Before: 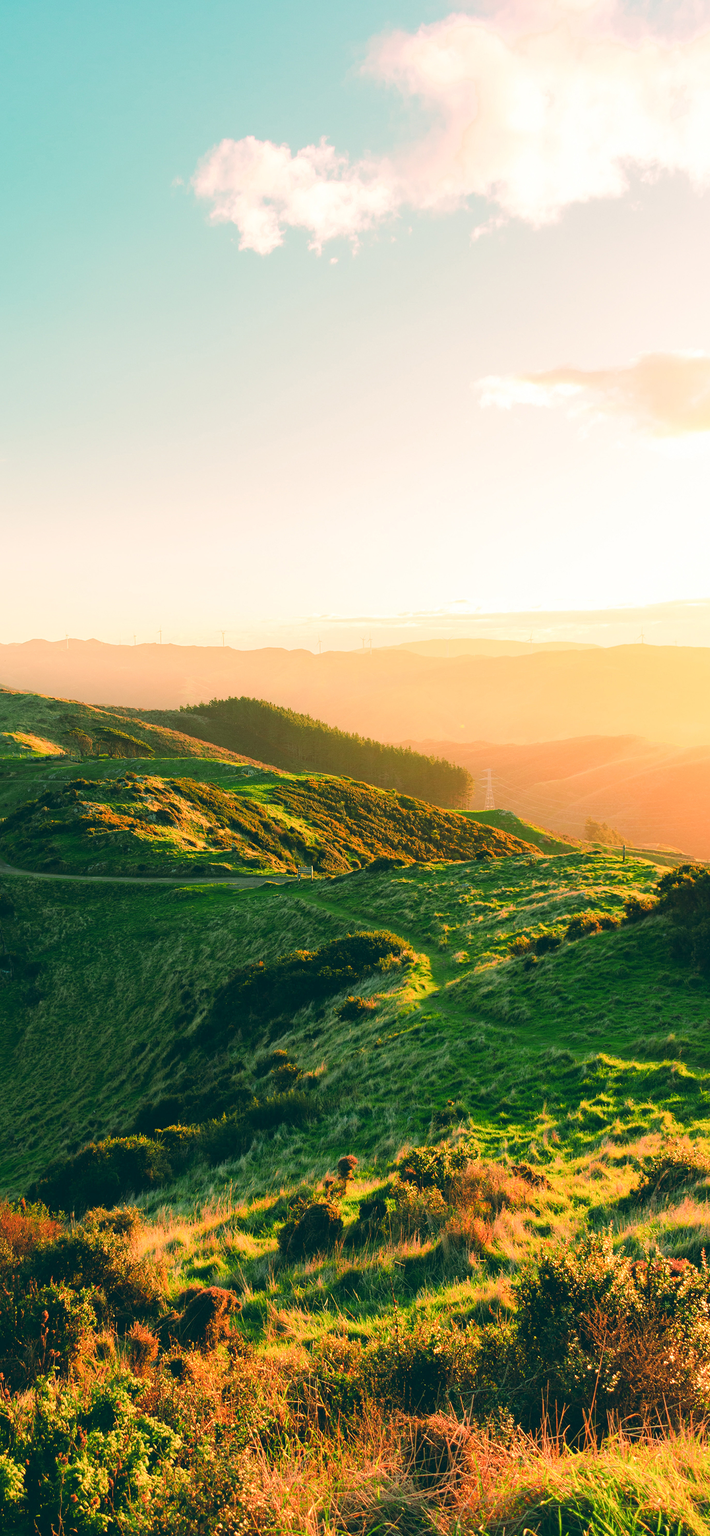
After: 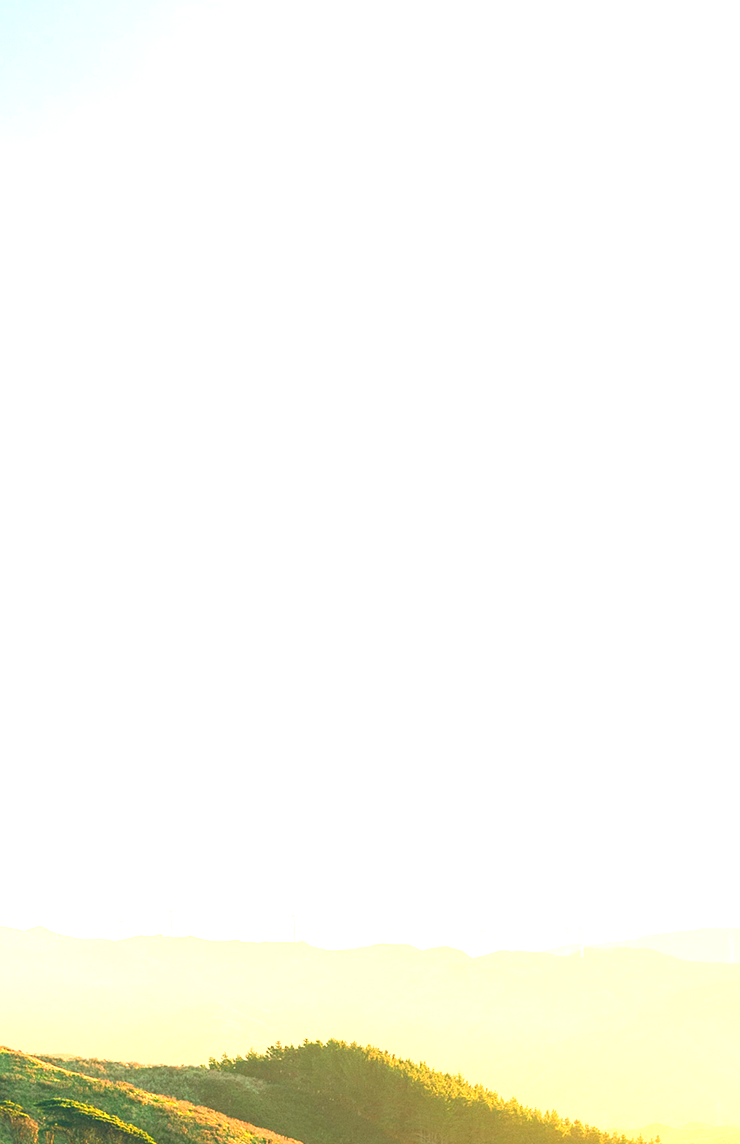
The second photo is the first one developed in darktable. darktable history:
crop: left 10.292%, top 10.73%, right 36.301%, bottom 51.118%
exposure: black level correction 0, exposure 1.287 EV, compensate highlight preservation false
